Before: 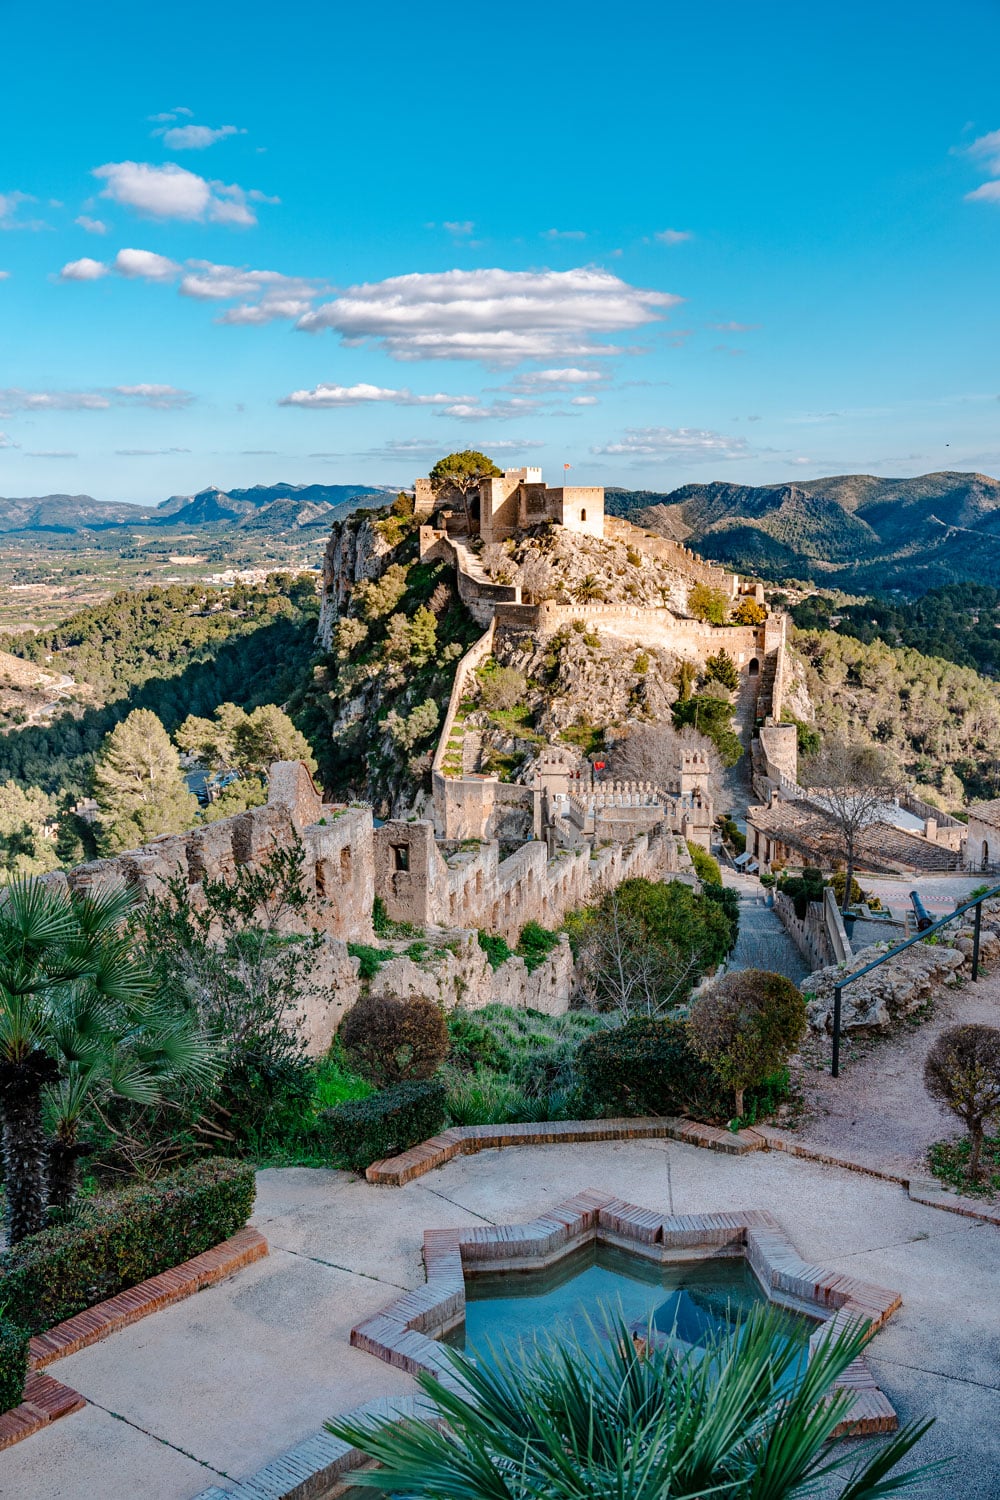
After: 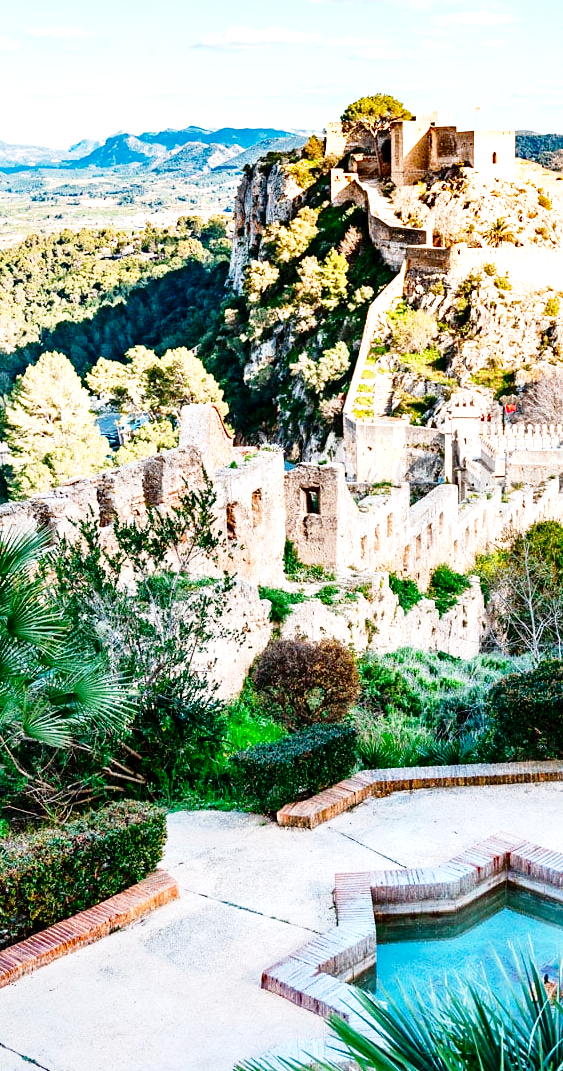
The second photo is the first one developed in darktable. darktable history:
tone equalizer: on, module defaults
exposure: exposure 1 EV, compensate highlight preservation false
local contrast: mode bilateral grid, contrast 20, coarseness 50, detail 120%, midtone range 0.2
base curve: curves: ch0 [(0, 0) (0.028, 0.03) (0.121, 0.232) (0.46, 0.748) (0.859, 0.968) (1, 1)], preserve colors none
contrast brightness saturation: contrast 0.07, brightness -0.14, saturation 0.11
crop: left 8.966%, top 23.852%, right 34.699%, bottom 4.703%
